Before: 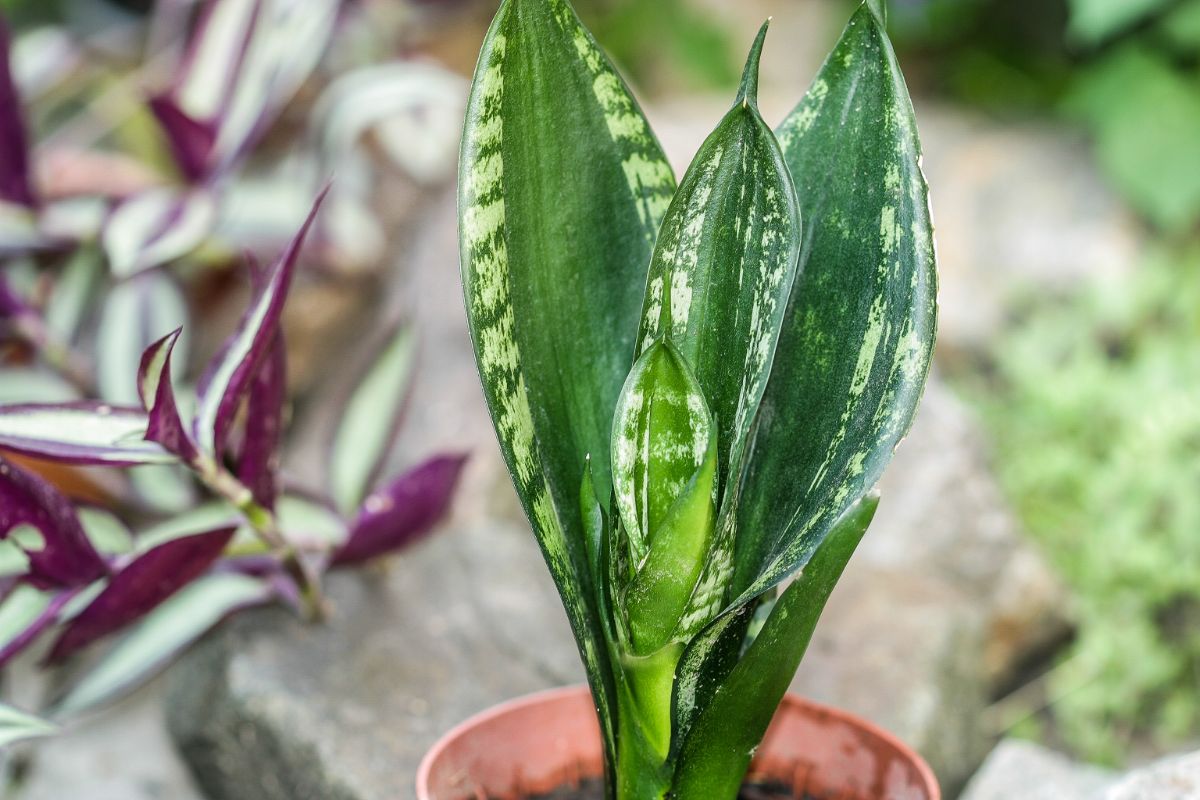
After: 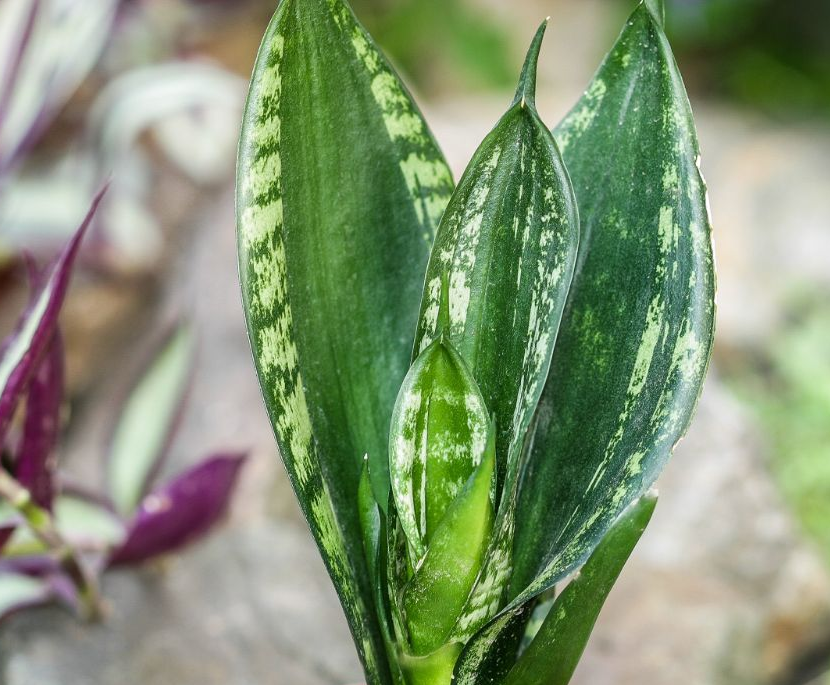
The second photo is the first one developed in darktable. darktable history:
crop: left 18.504%, right 12.291%, bottom 14.31%
